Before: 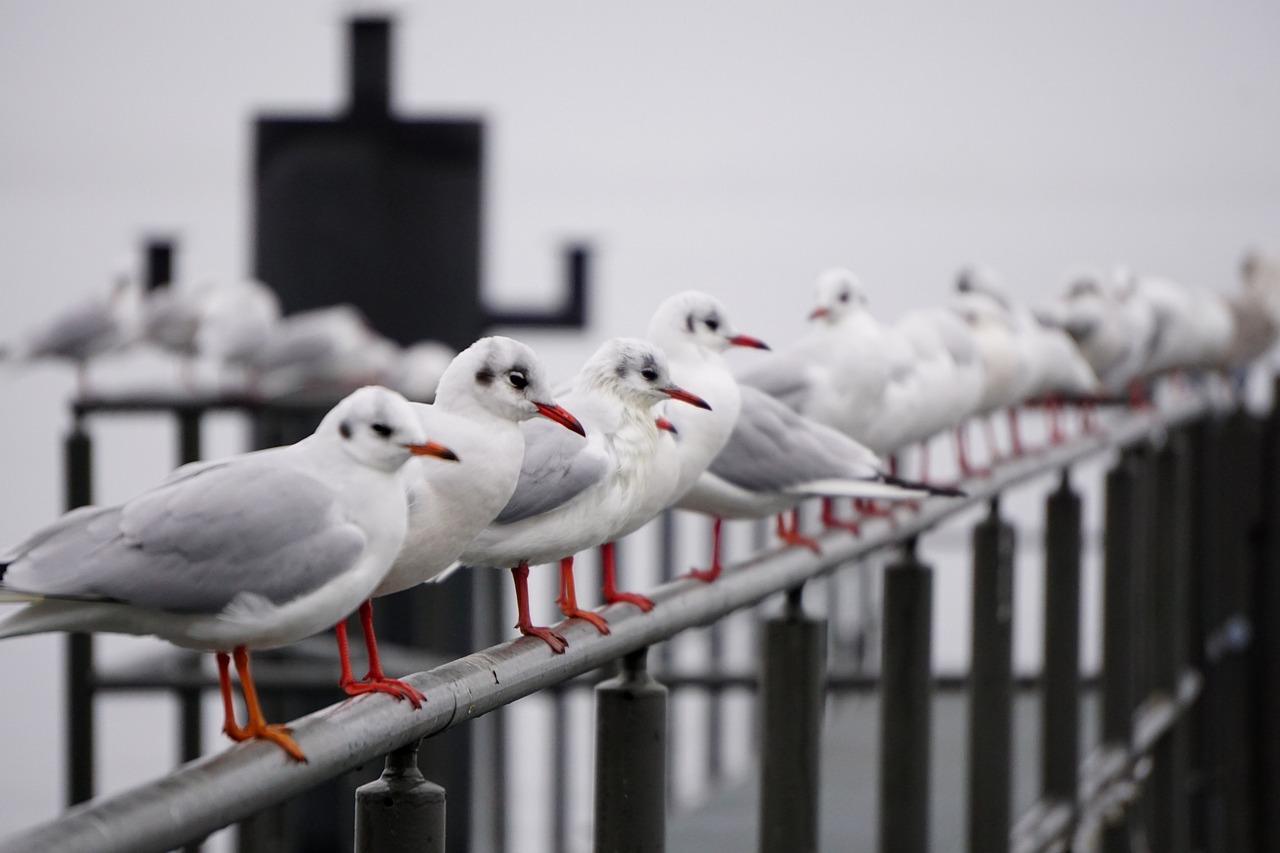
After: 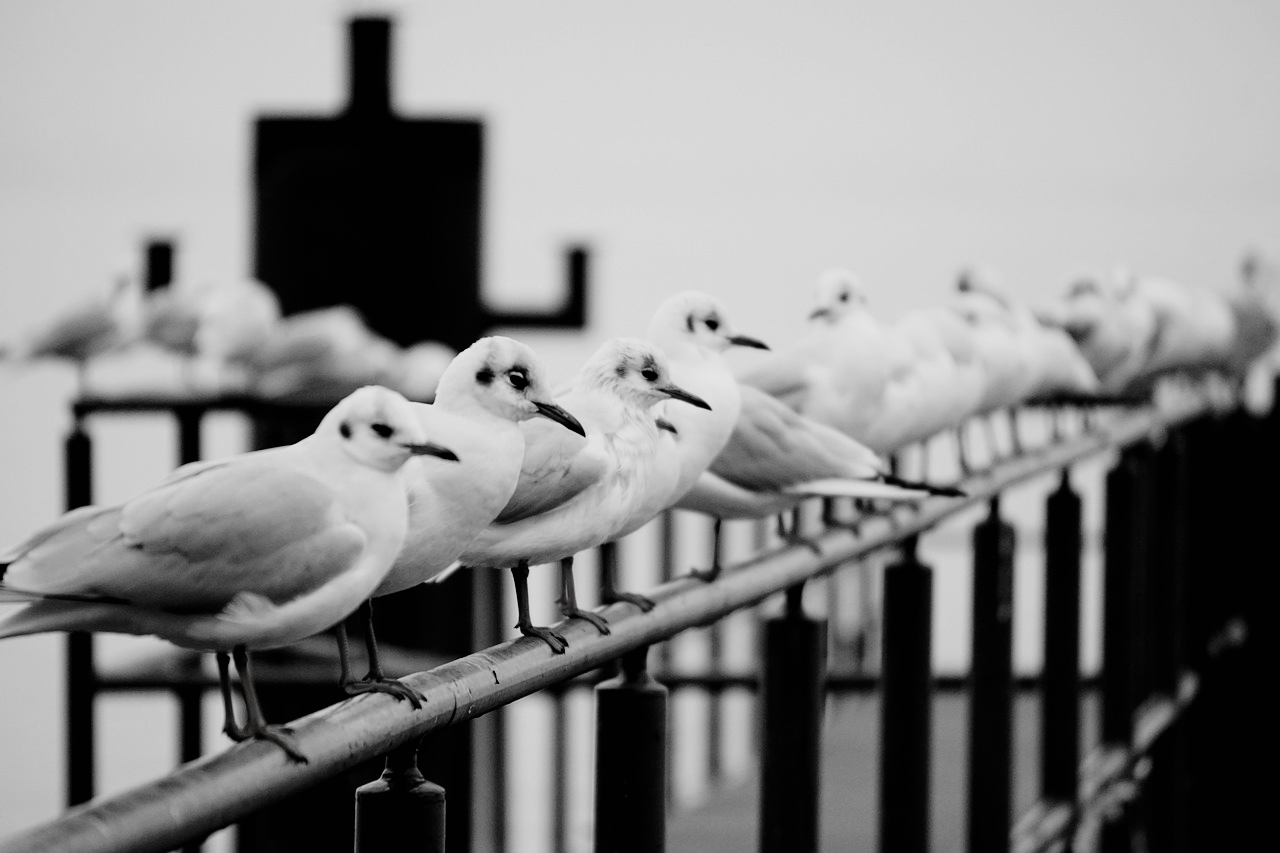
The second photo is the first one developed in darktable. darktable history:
filmic rgb: black relative exposure -5.11 EV, white relative exposure 3.51 EV, threshold 3.05 EV, hardness 3.16, contrast 1.385, highlights saturation mix -49.49%, add noise in highlights 0.001, preserve chrominance no, color science v4 (2020), enable highlight reconstruction true
